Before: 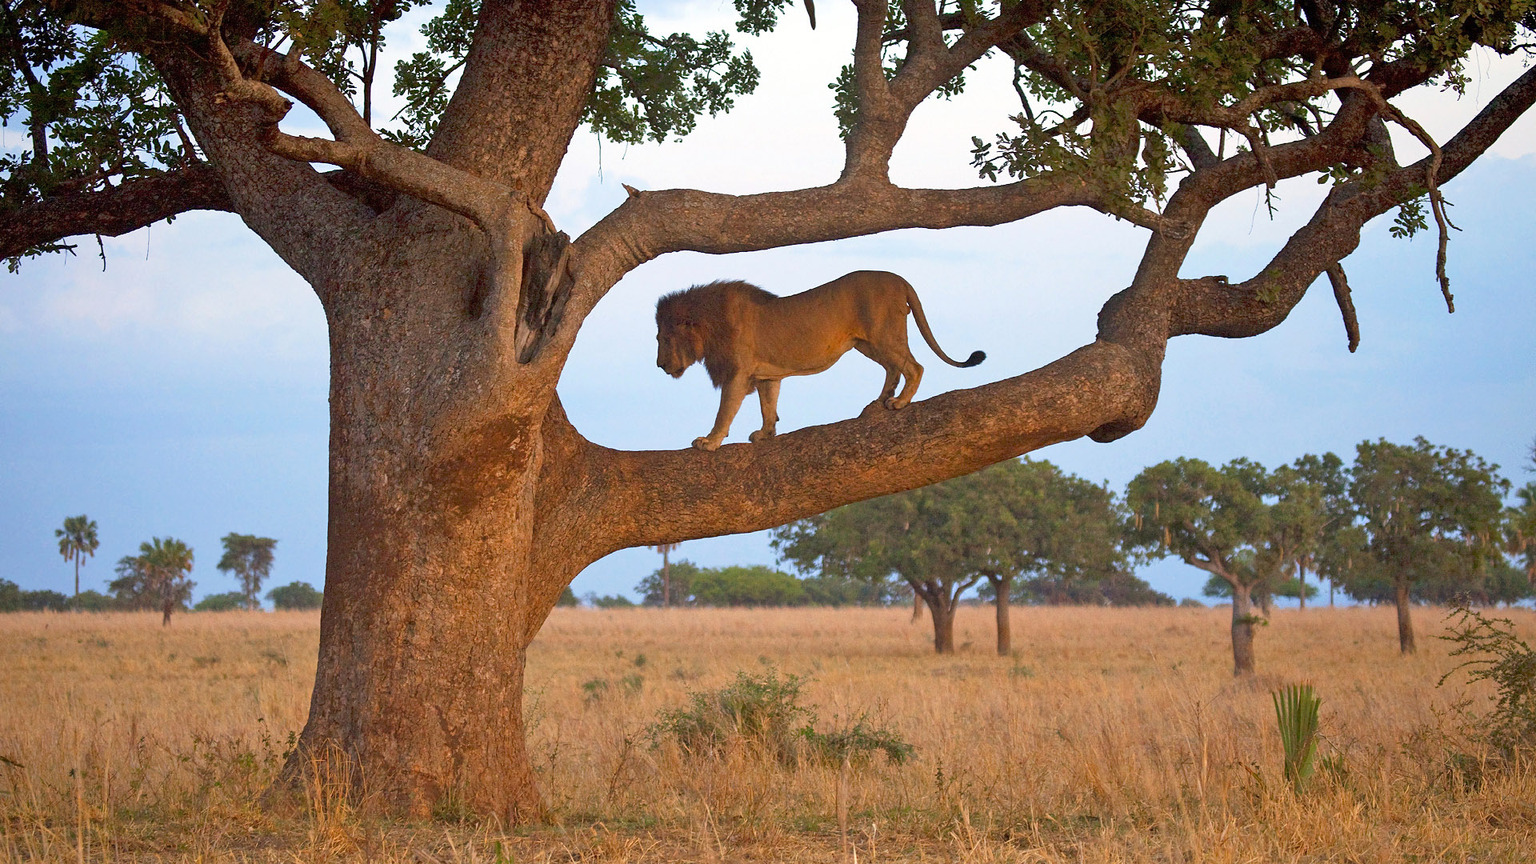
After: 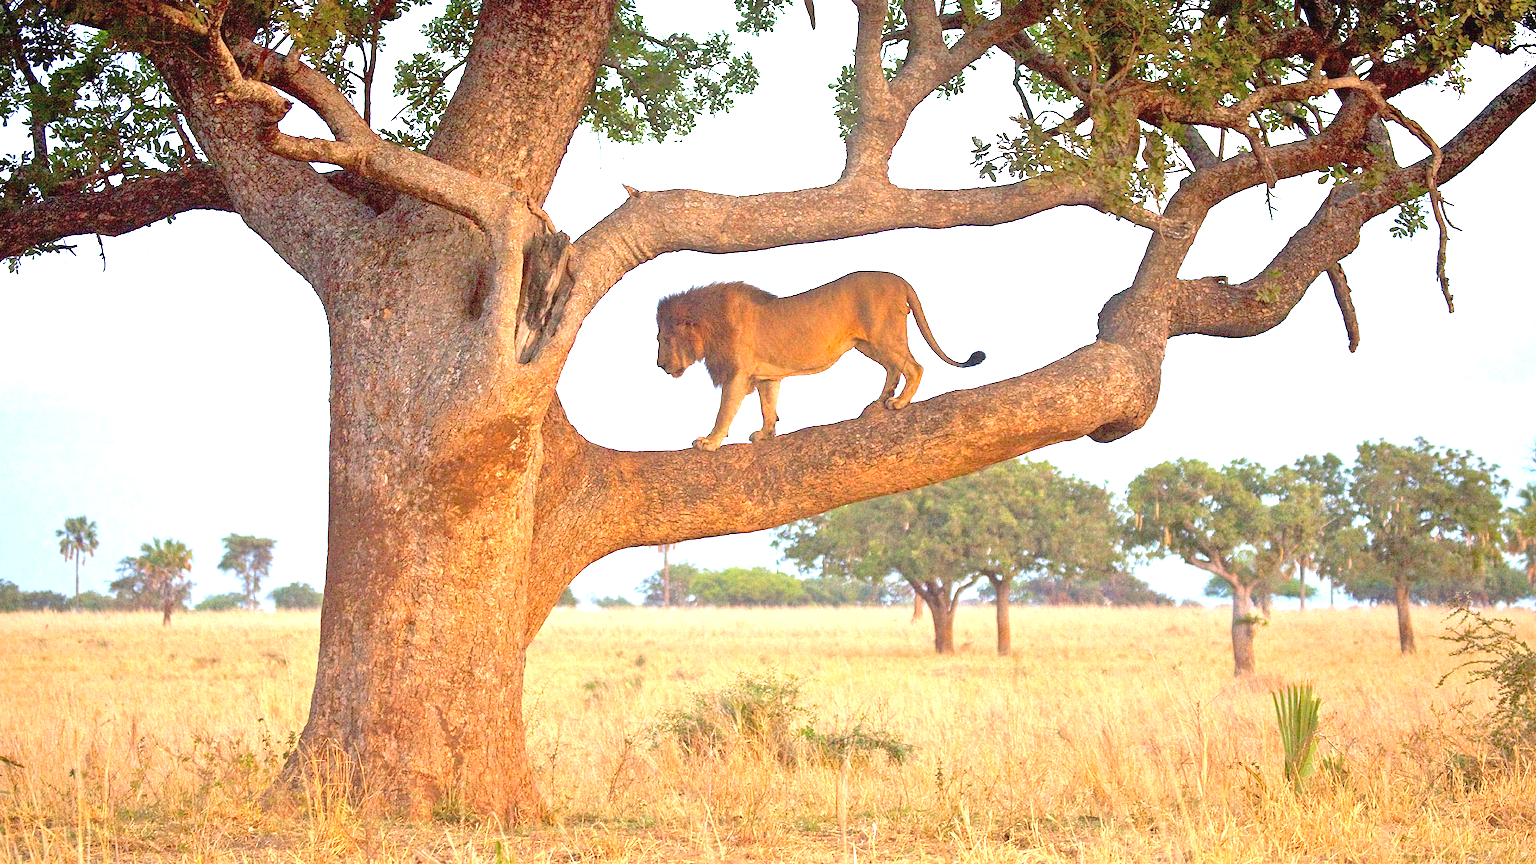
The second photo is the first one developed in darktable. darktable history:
exposure: black level correction 0, exposure 1.015 EV, compensate exposure bias true, compensate highlight preservation false
levels: levels [0, 0.478, 1]
